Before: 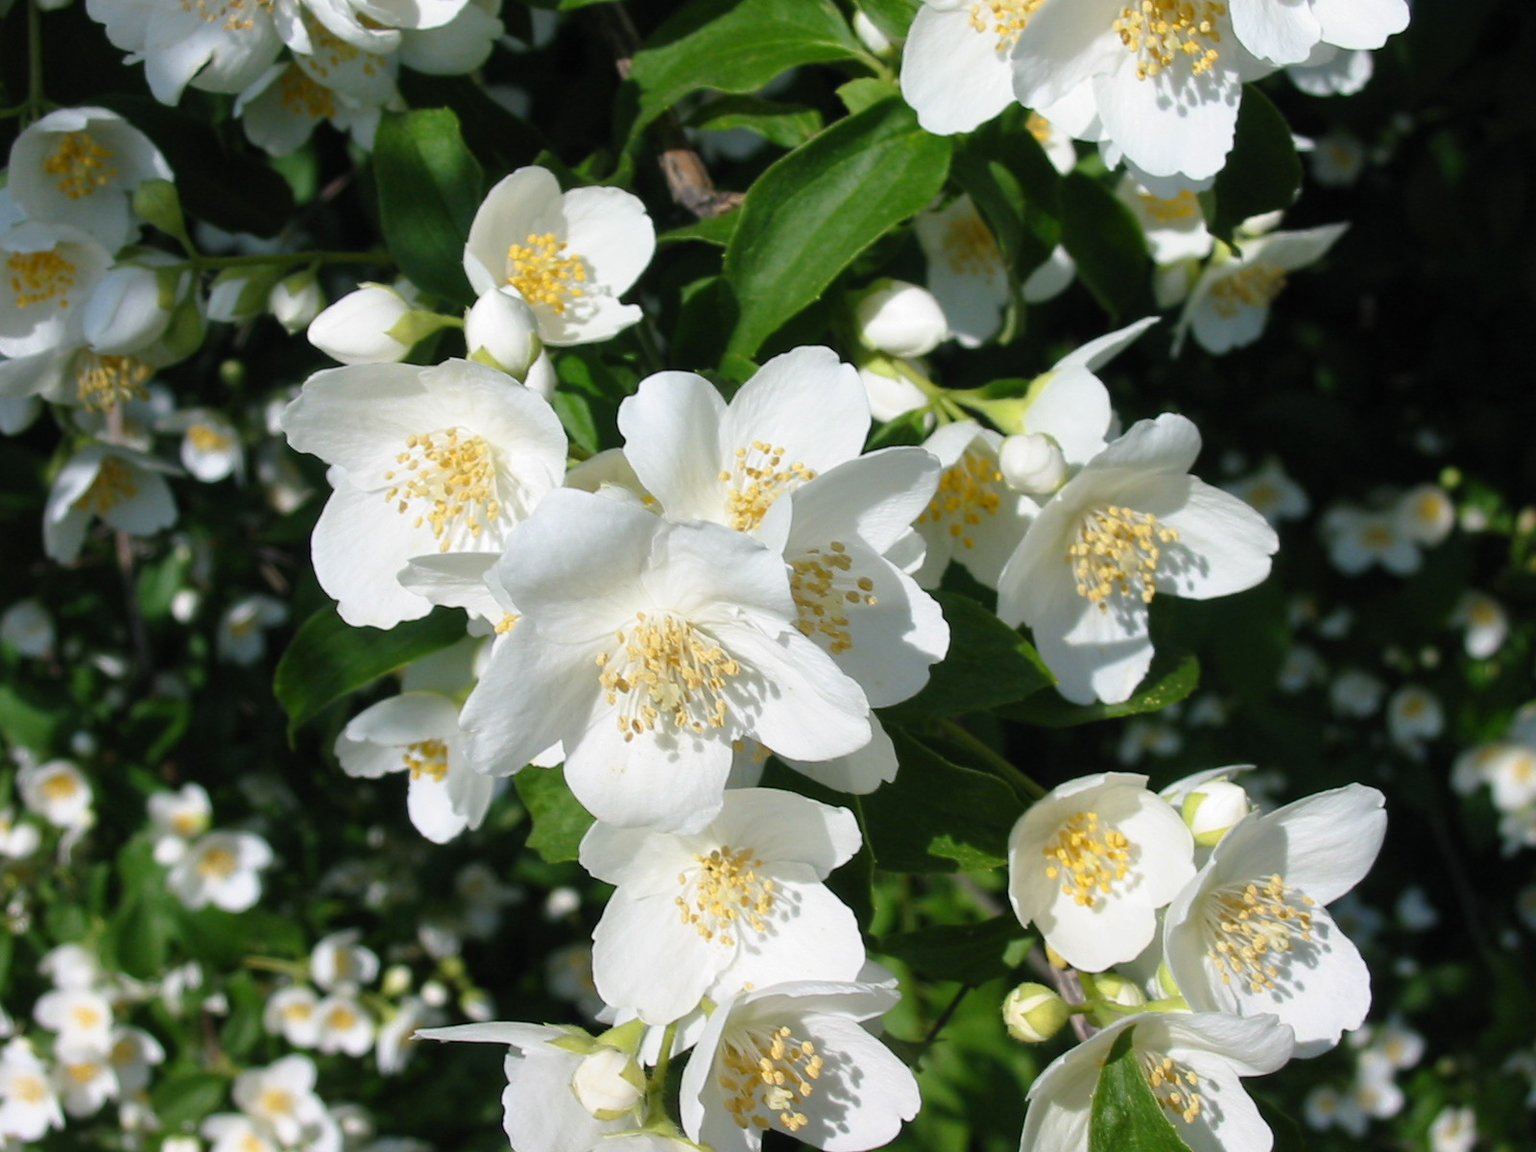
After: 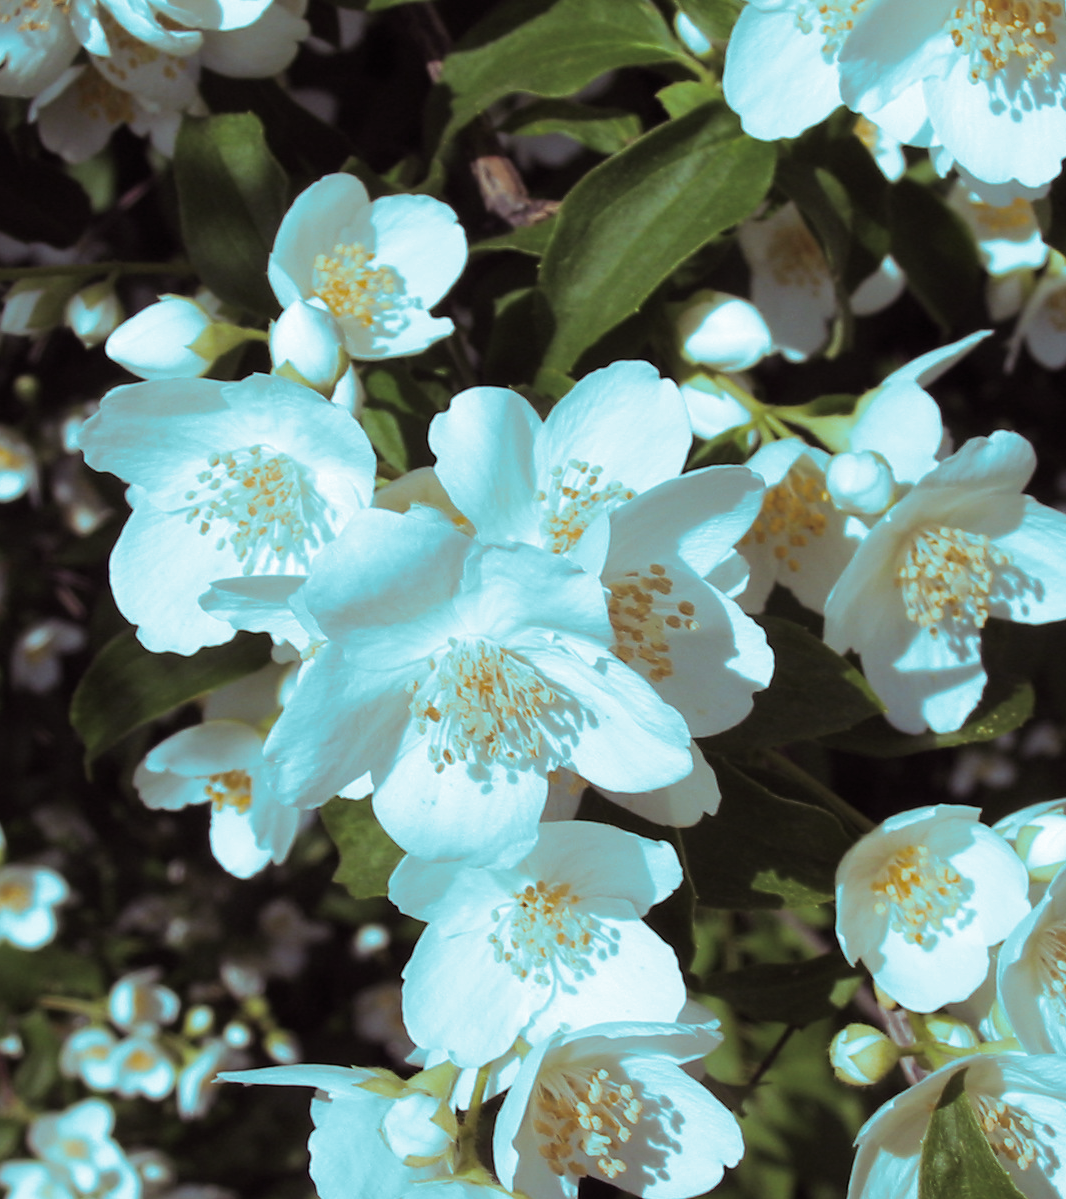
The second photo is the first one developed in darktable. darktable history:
white balance: red 0.978, blue 0.999
crop and rotate: left 13.537%, right 19.796%
split-toning: shadows › hue 327.6°, highlights › hue 198°, highlights › saturation 0.55, balance -21.25, compress 0%
